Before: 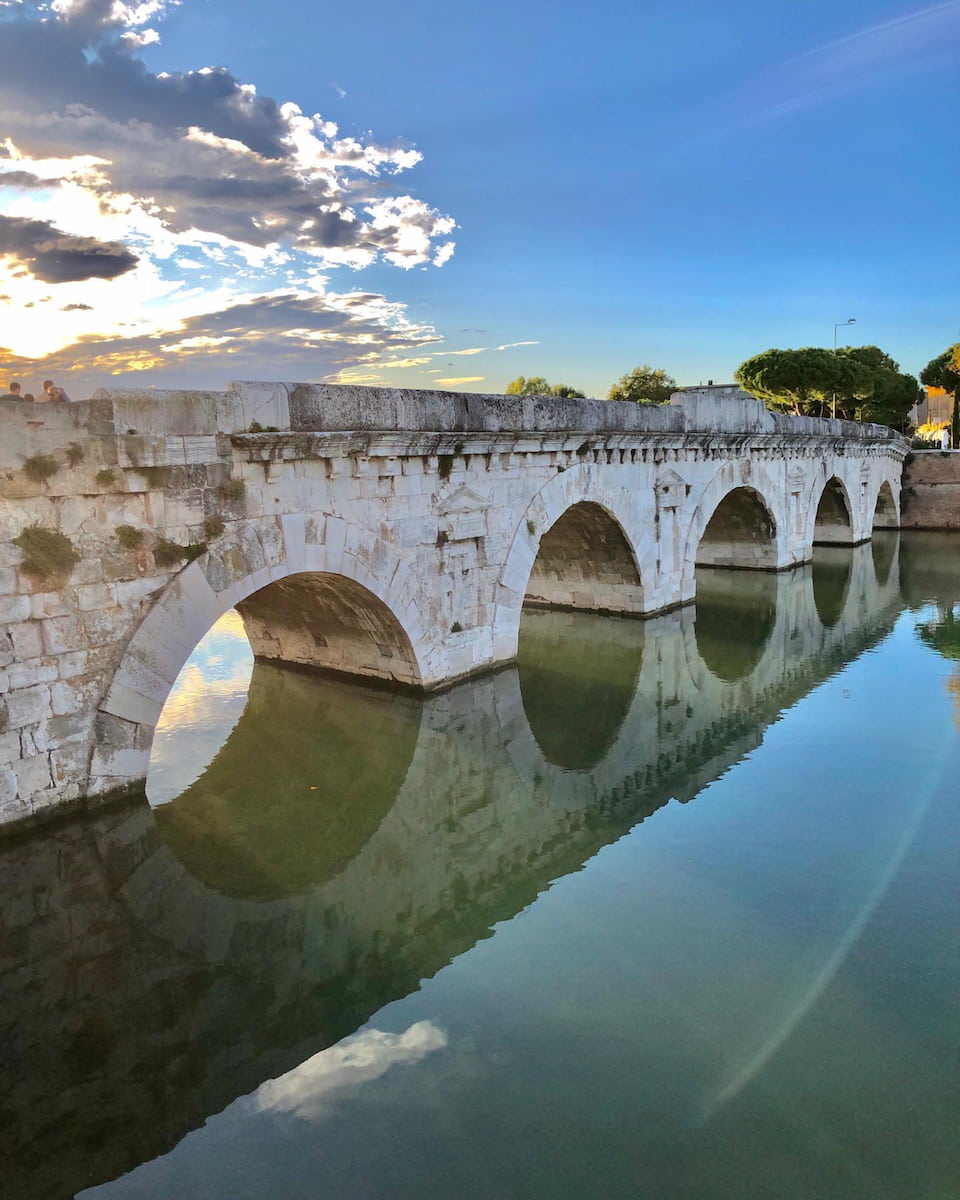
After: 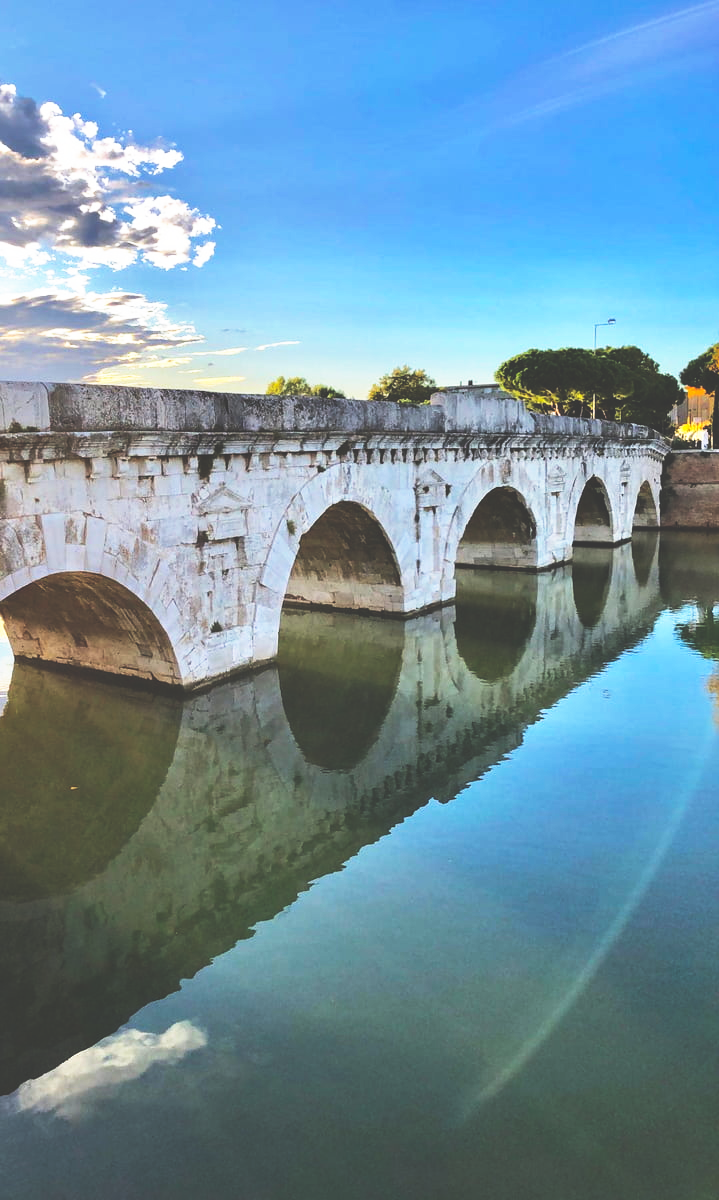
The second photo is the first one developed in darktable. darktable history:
base curve: curves: ch0 [(0, 0.036) (0.007, 0.037) (0.604, 0.887) (1, 1)], preserve colors none
crop and rotate: left 25.024%
tone equalizer: smoothing diameter 2.19%, edges refinement/feathering 16.16, mask exposure compensation -1.57 EV, filter diffusion 5
